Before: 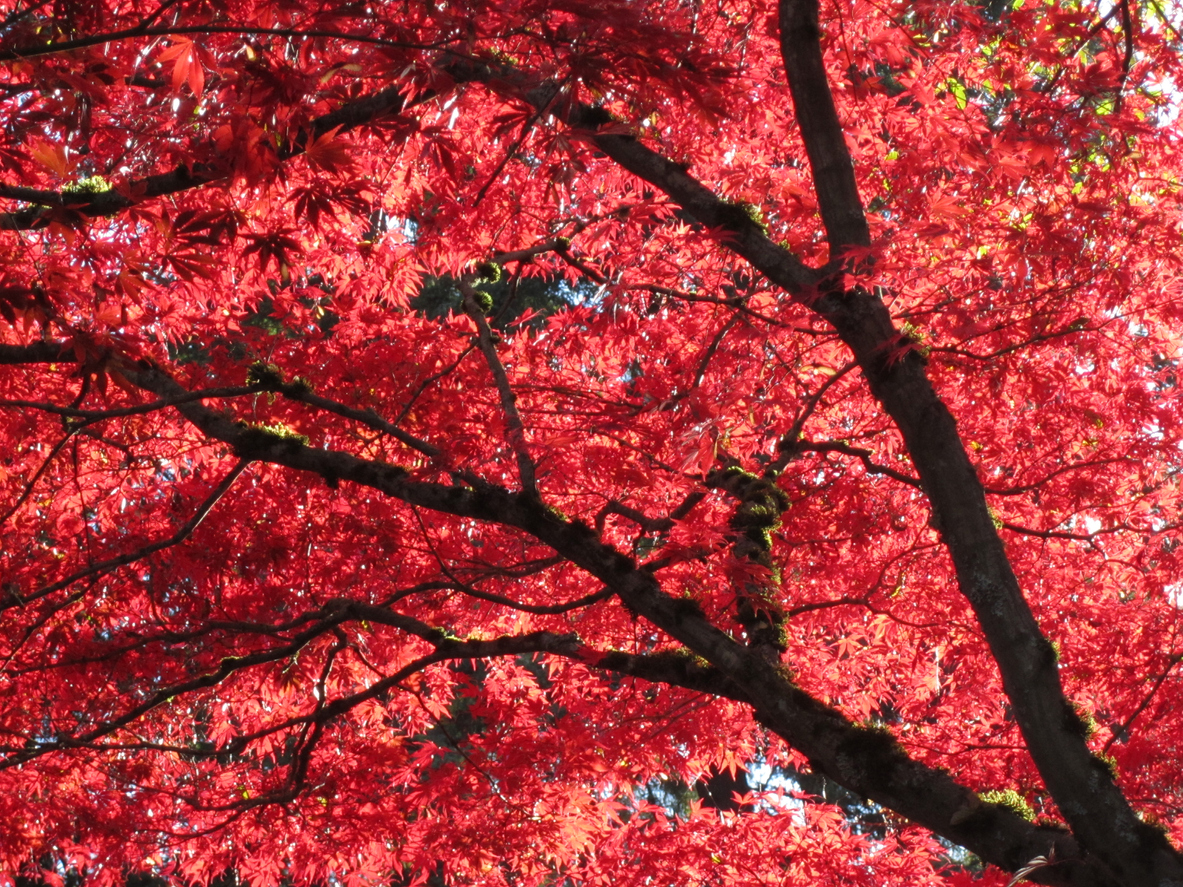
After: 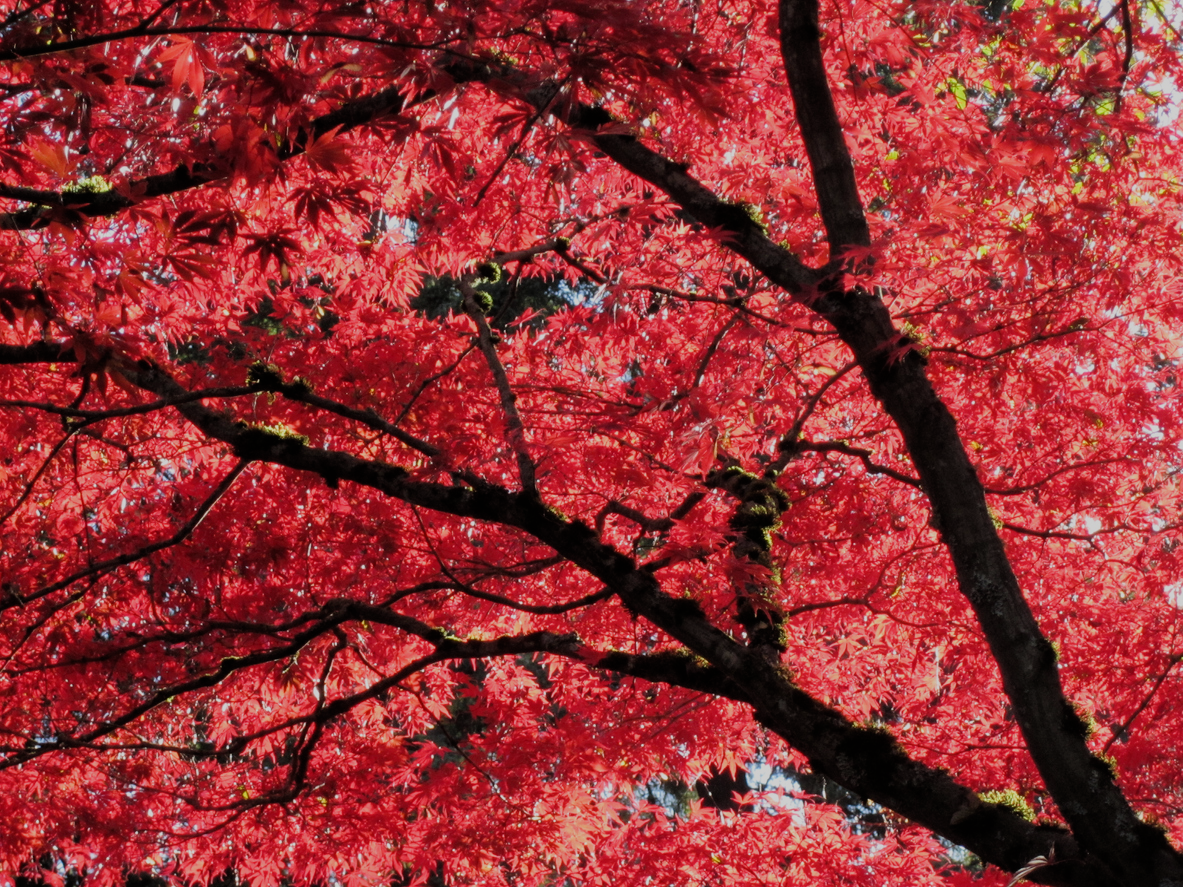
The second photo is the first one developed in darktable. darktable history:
filmic rgb: black relative exposure -6.92 EV, white relative exposure 5.67 EV, threshold 3.01 EV, hardness 2.86, enable highlight reconstruction true
